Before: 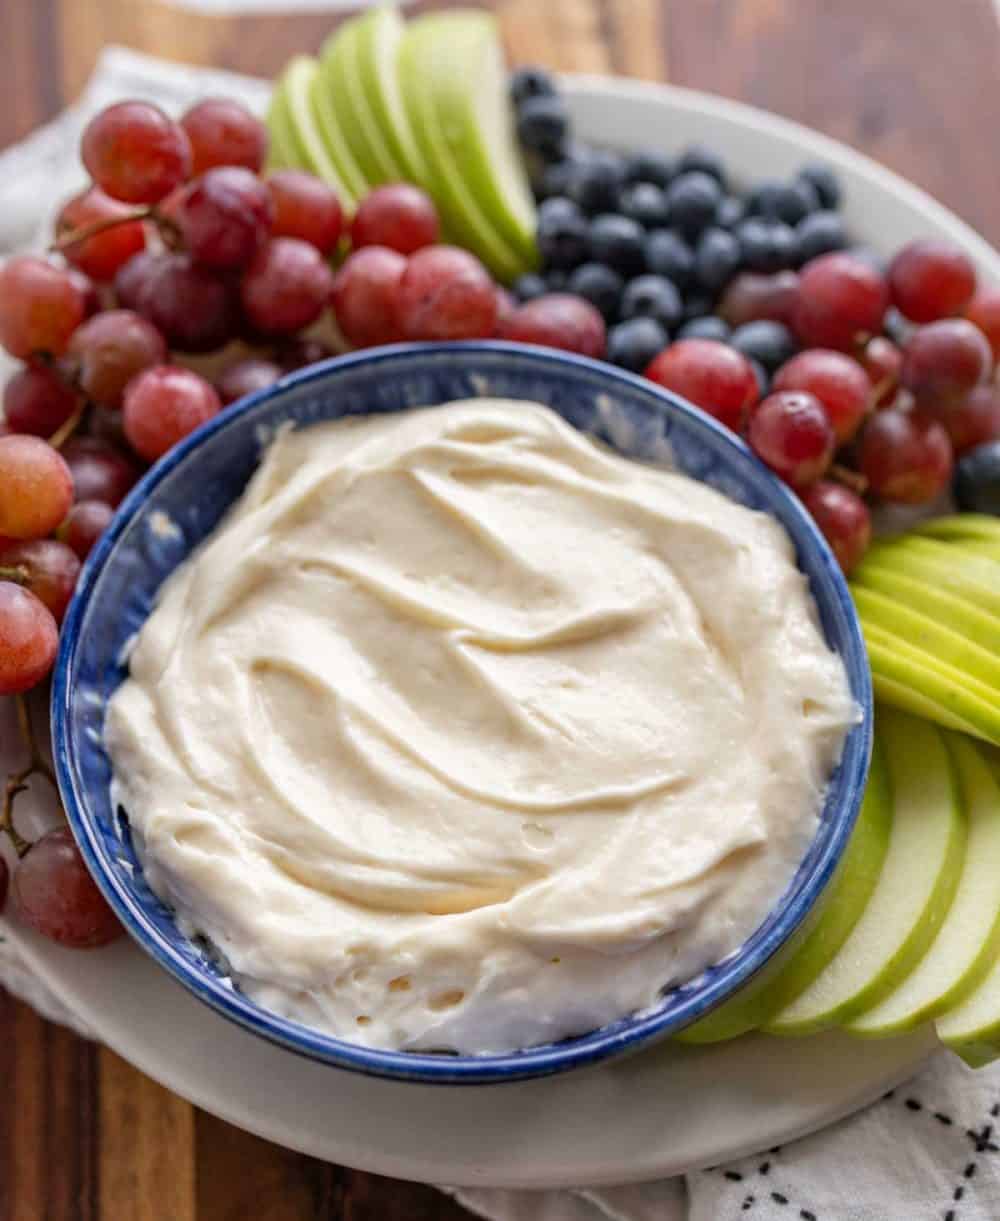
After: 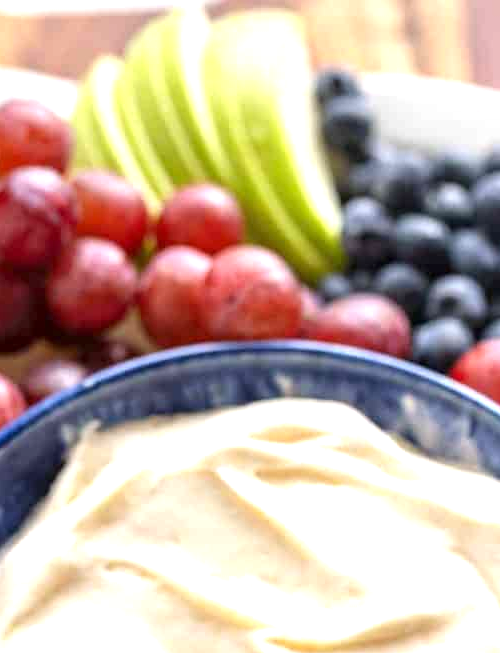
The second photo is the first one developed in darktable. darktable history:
crop: left 19.556%, right 30.401%, bottom 46.458%
exposure: exposure 1 EV, compensate highlight preservation false
